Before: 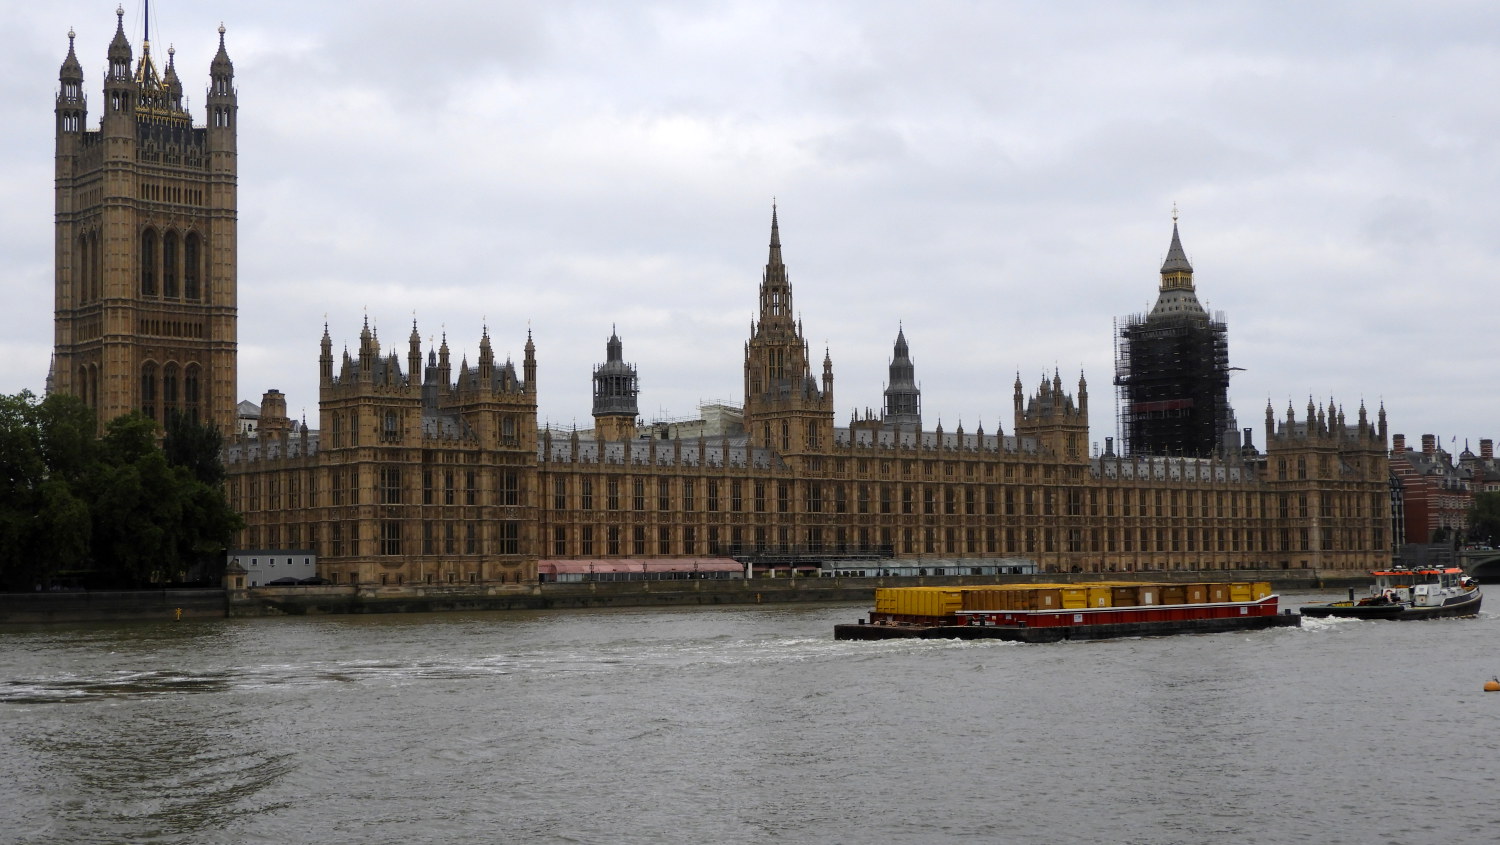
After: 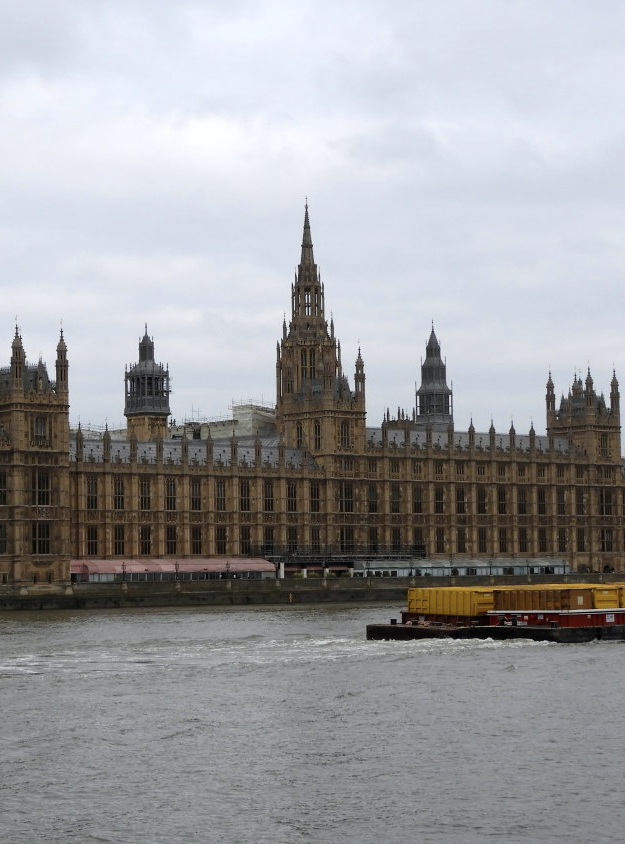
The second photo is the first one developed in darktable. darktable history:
crop: left 31.229%, right 27.105%
contrast brightness saturation: saturation -0.17
white balance: red 0.986, blue 1.01
